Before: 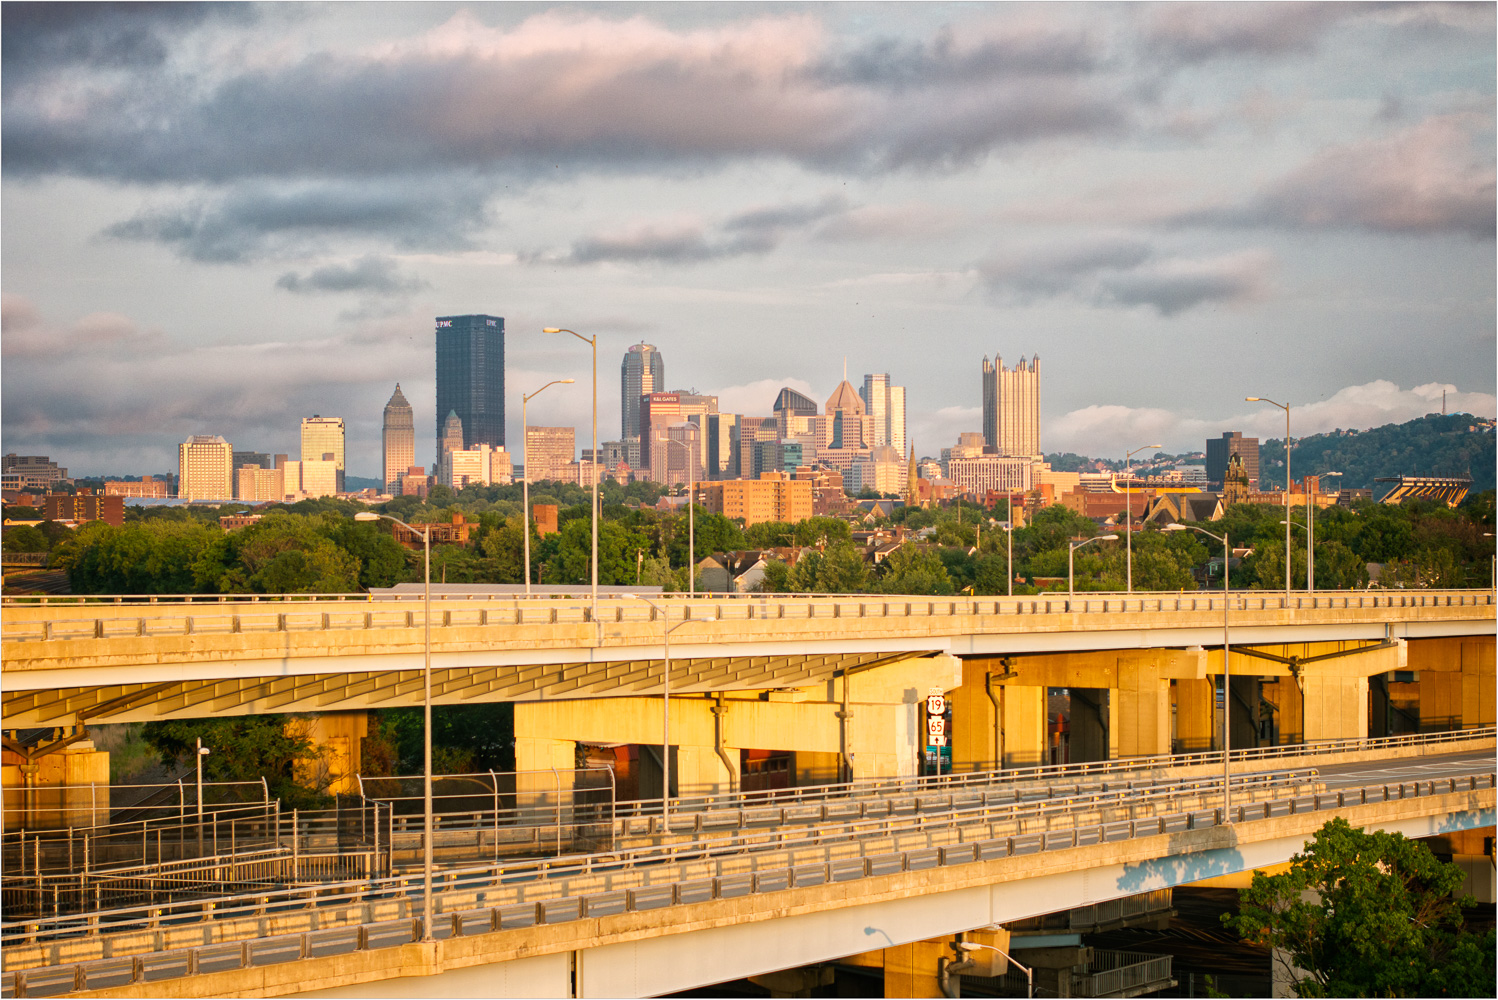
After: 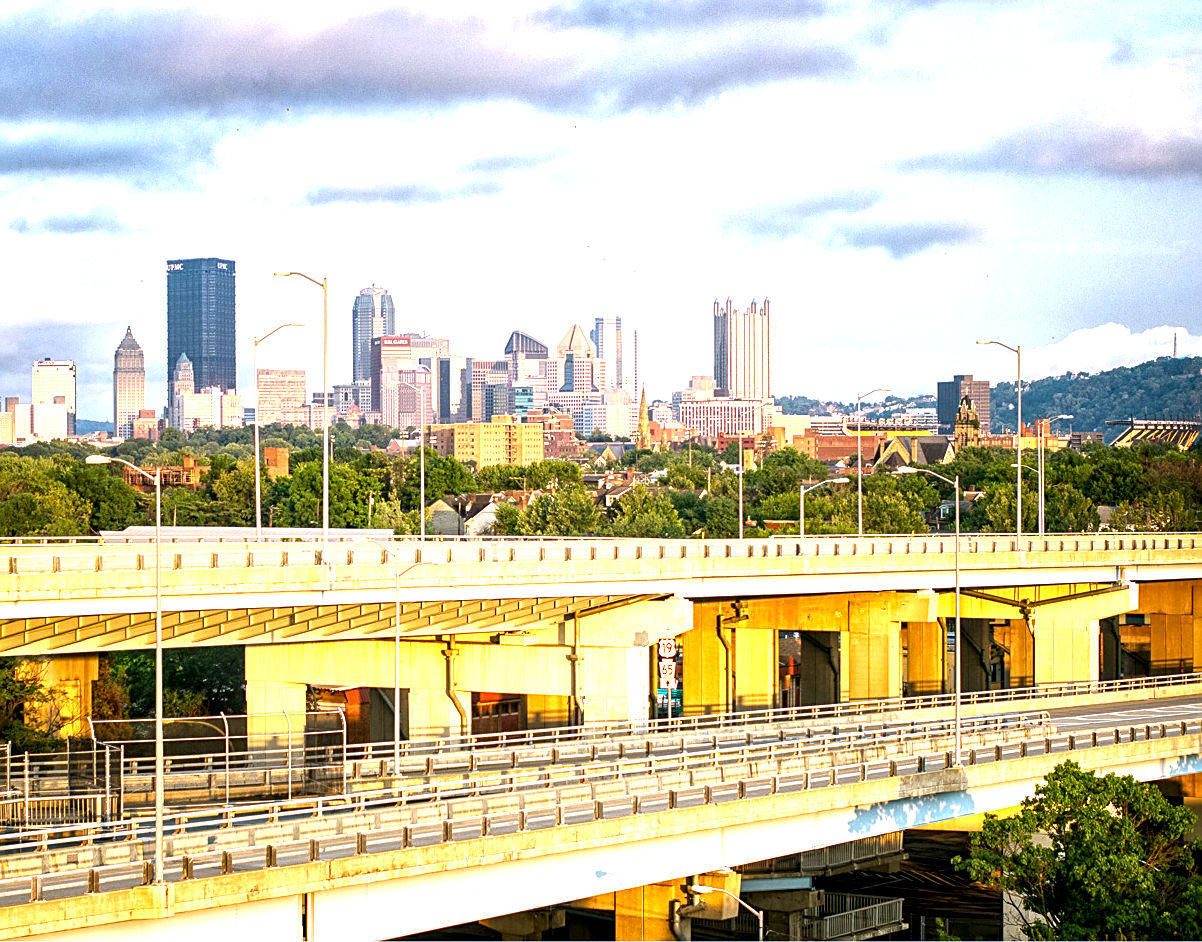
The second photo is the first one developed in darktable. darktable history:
local contrast: detail 135%, midtone range 0.75
crop and rotate: left 17.959%, top 5.771%, right 1.742%
white balance: red 0.926, green 1.003, blue 1.133
sharpen: on, module defaults
exposure: black level correction 0.001, exposure 0.5 EV, compensate exposure bias true, compensate highlight preservation false
